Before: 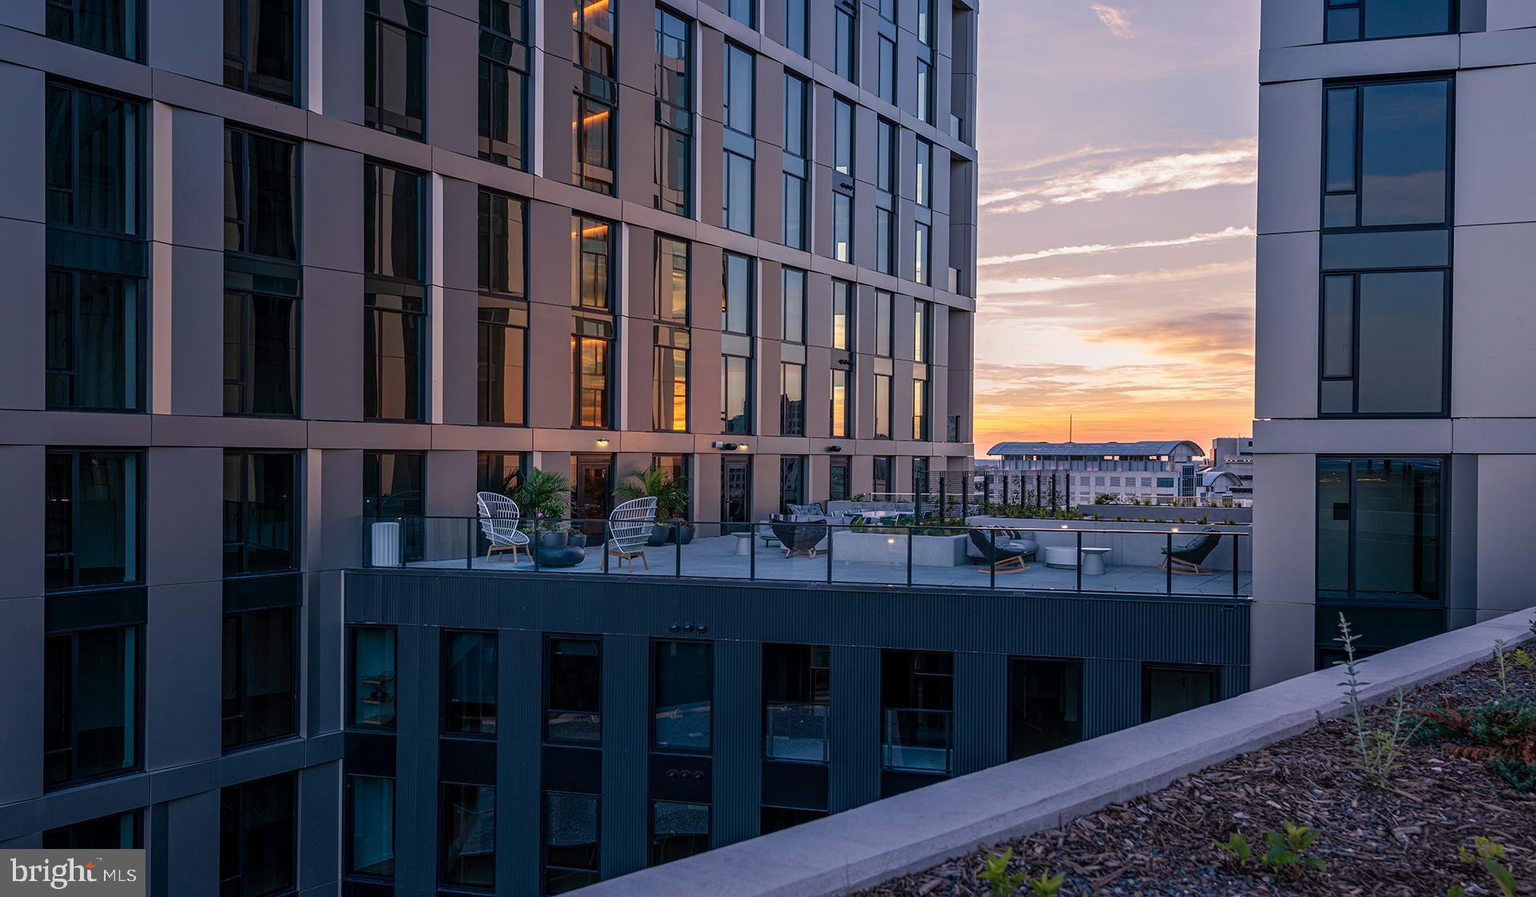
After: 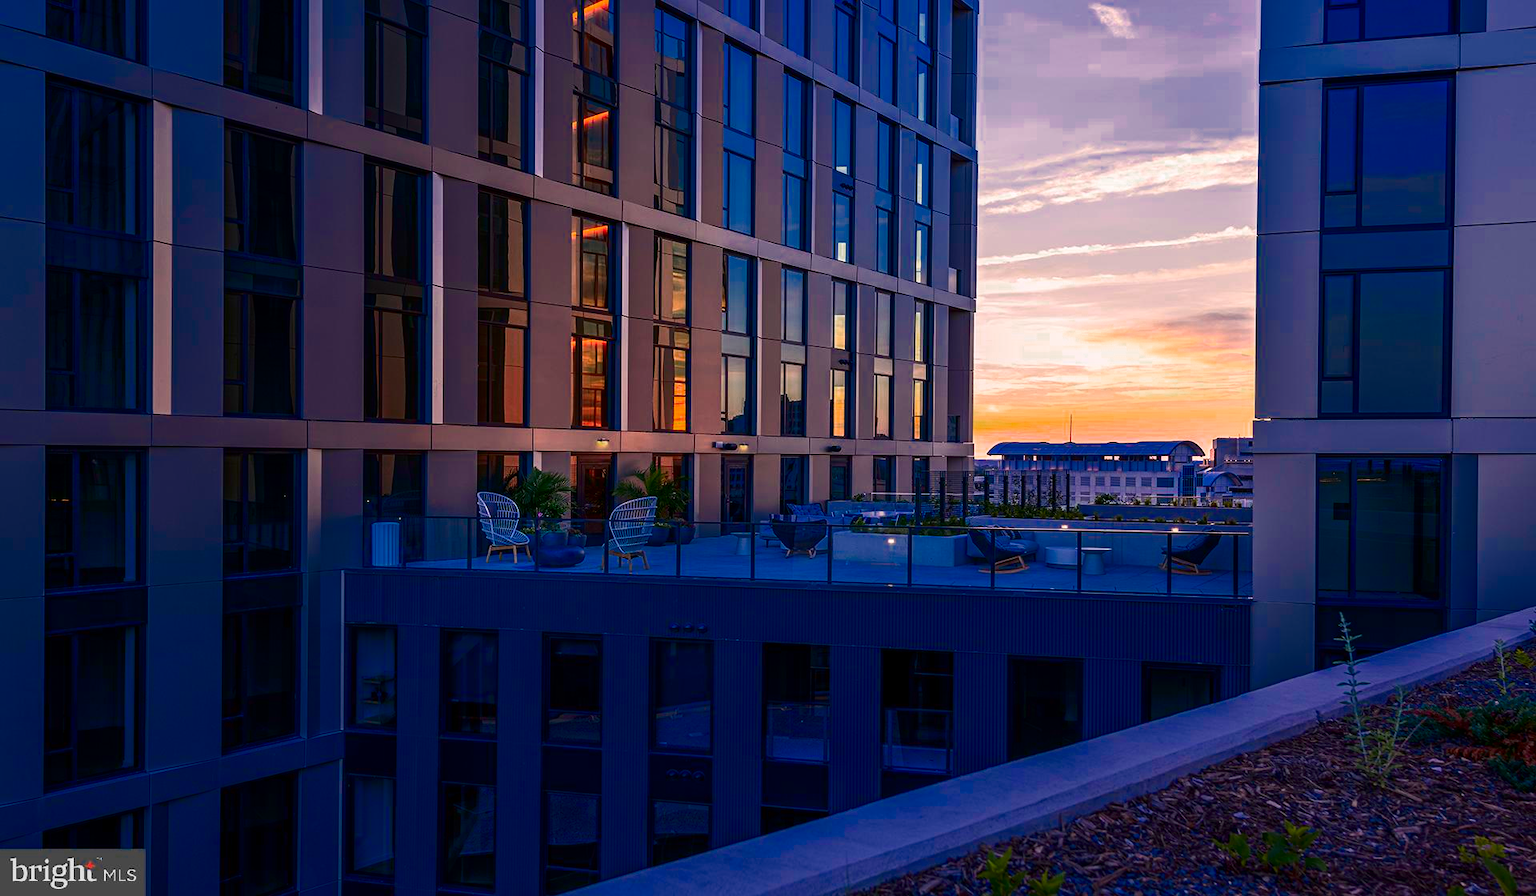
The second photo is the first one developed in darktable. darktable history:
contrast brightness saturation: contrast 0.191, brightness -0.111, saturation 0.21
color zones: curves: ch0 [(0, 0.553) (0.123, 0.58) (0.23, 0.419) (0.468, 0.155) (0.605, 0.132) (0.723, 0.063) (0.833, 0.172) (0.921, 0.468)]; ch1 [(0.025, 0.645) (0.229, 0.584) (0.326, 0.551) (0.537, 0.446) (0.599, 0.911) (0.708, 1) (0.805, 0.944)]; ch2 [(0.086, 0.468) (0.254, 0.464) (0.638, 0.564) (0.702, 0.592) (0.768, 0.564)]
